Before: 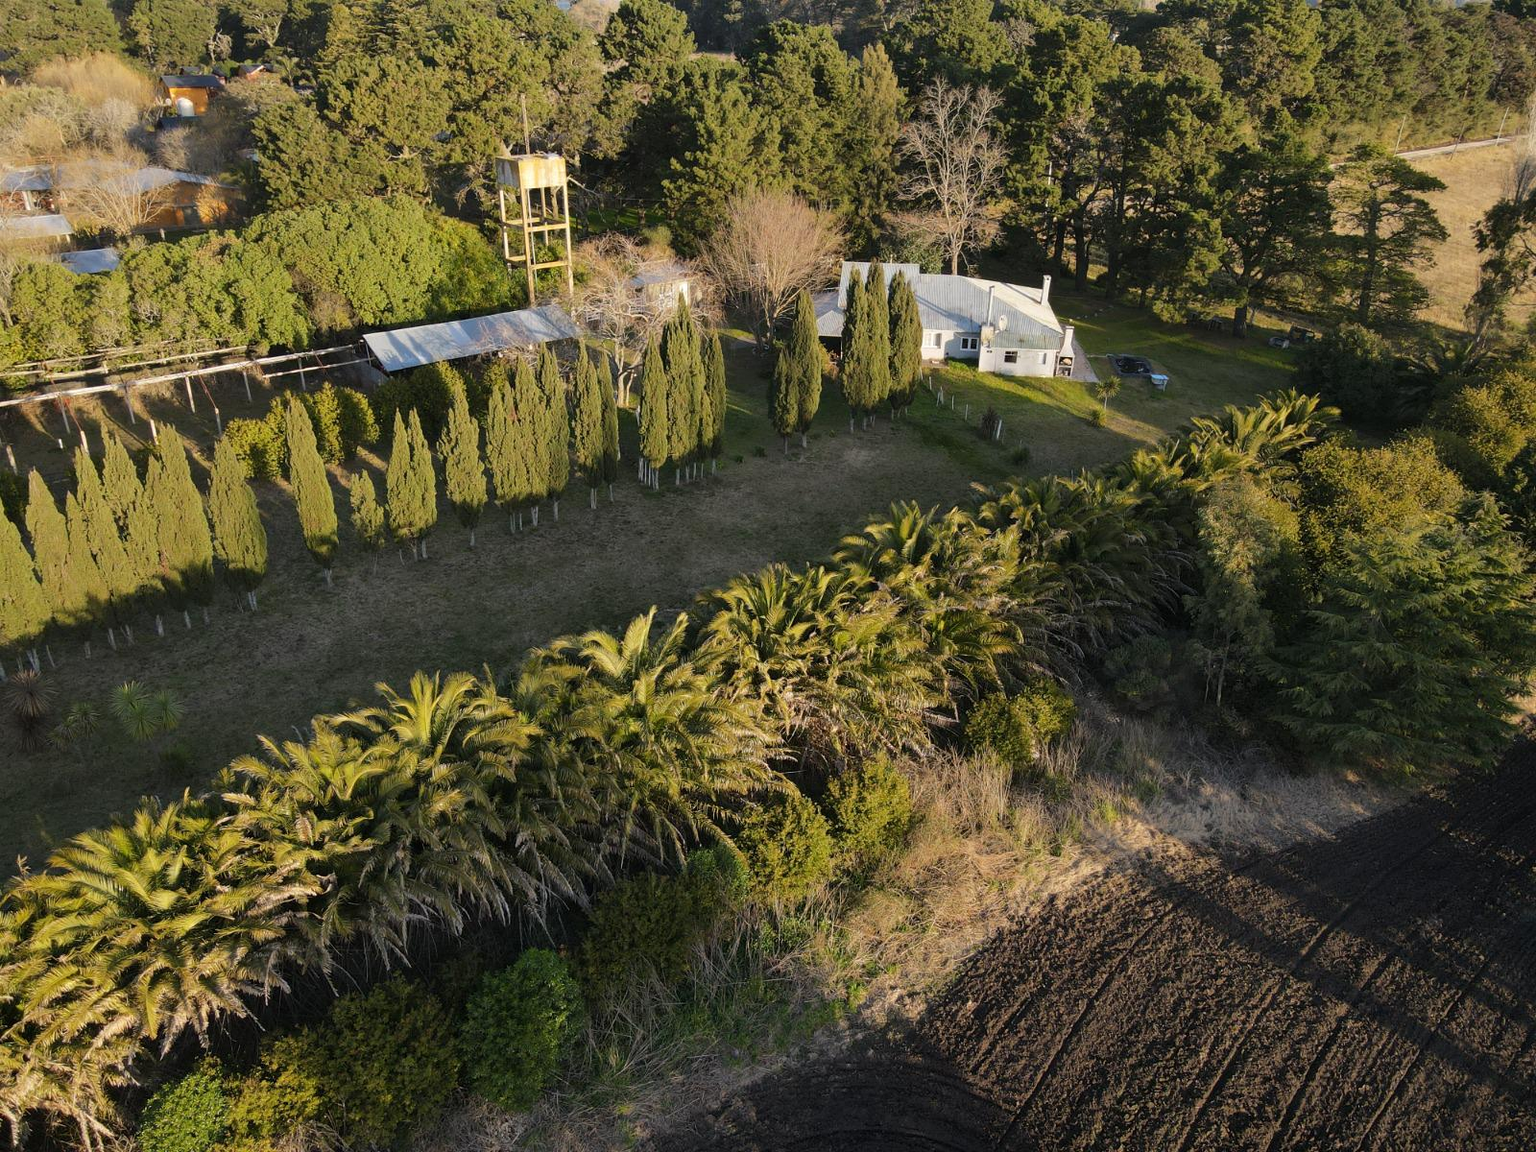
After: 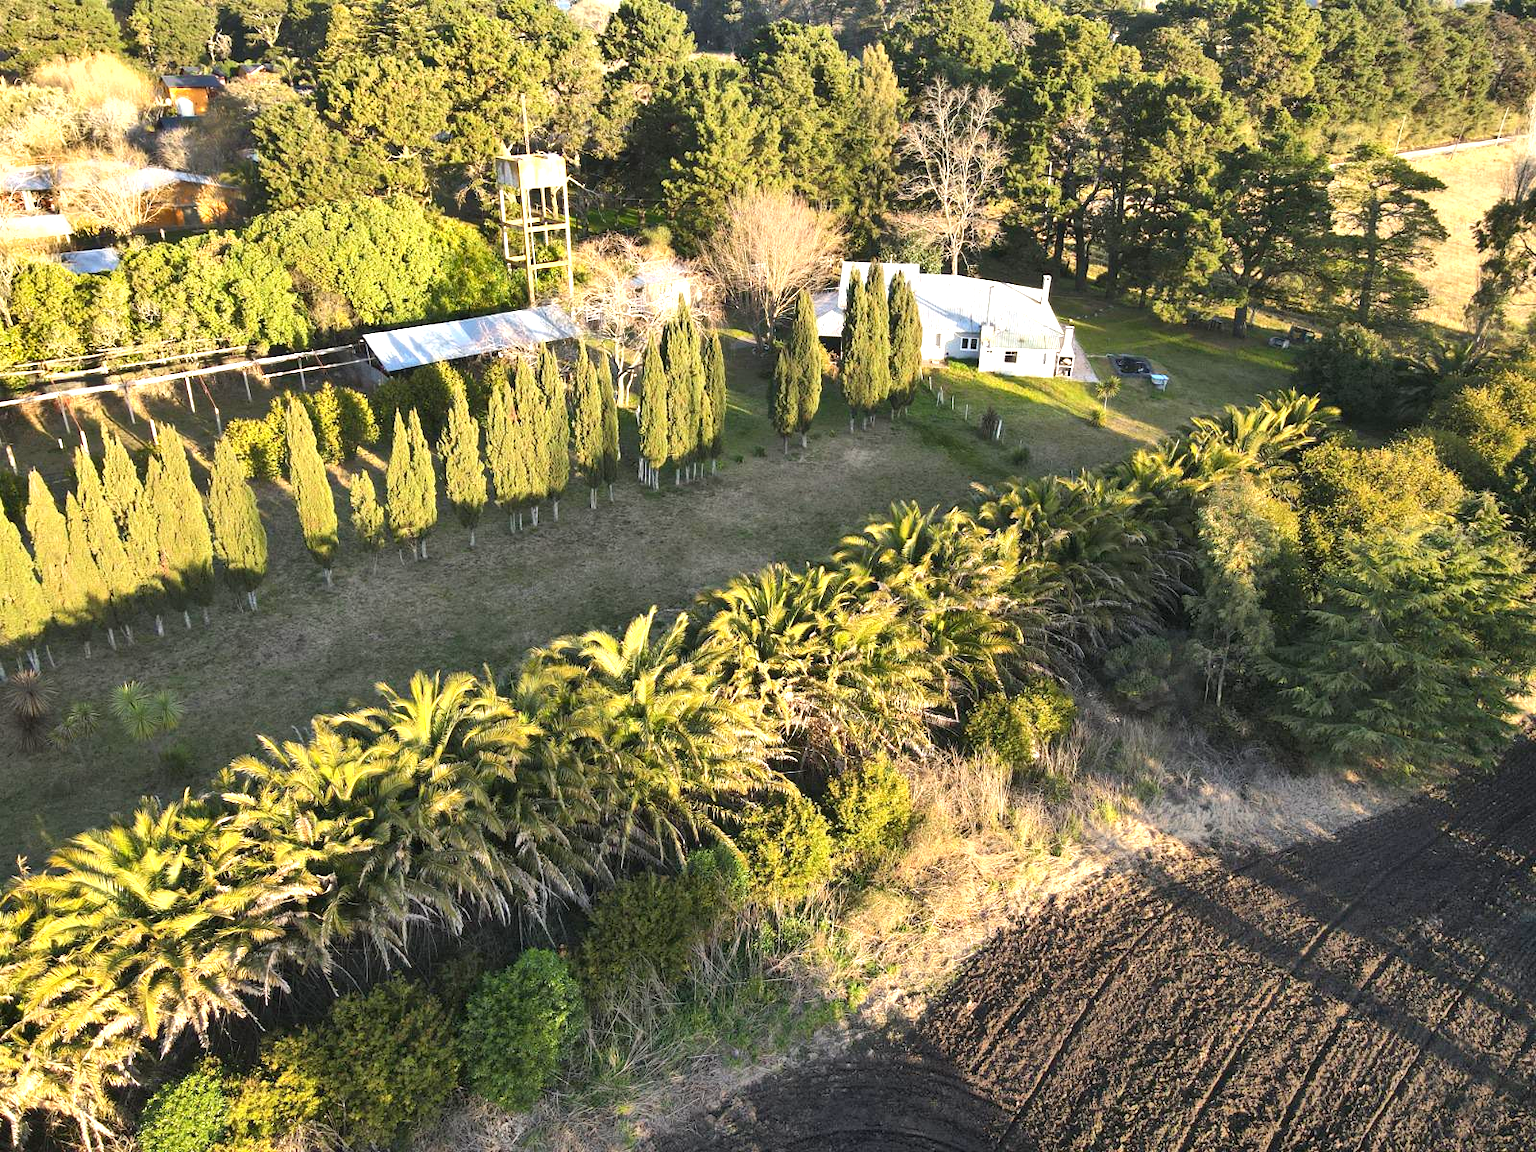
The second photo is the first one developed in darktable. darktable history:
exposure: black level correction 0, exposure 1.379 EV, compensate exposure bias true, compensate highlight preservation false
shadows and highlights: soften with gaussian
